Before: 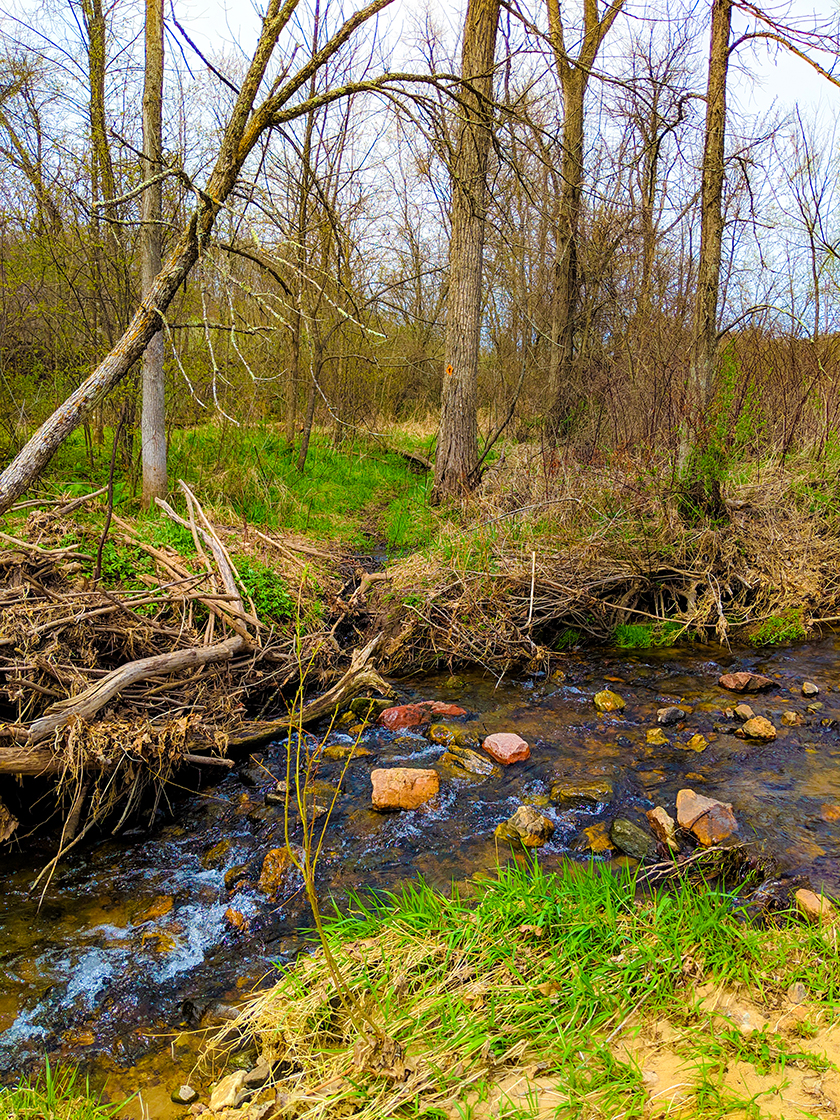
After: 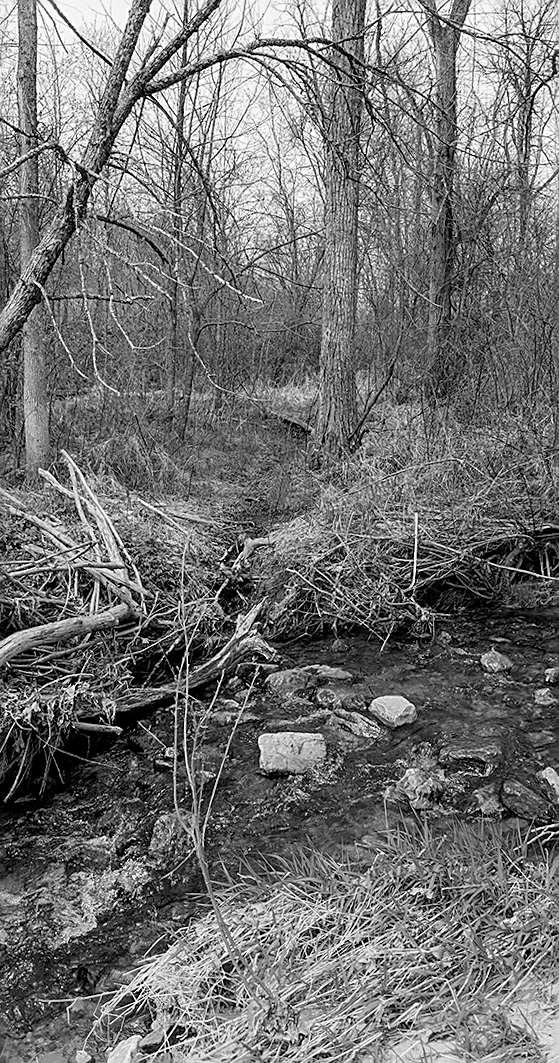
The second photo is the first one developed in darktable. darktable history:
crop and rotate: left 13.409%, right 19.924%
rotate and perspective: rotation -1.32°, lens shift (horizontal) -0.031, crop left 0.015, crop right 0.985, crop top 0.047, crop bottom 0.982
color calibration: output gray [0.253, 0.26, 0.487, 0], gray › normalize channels true, illuminant same as pipeline (D50), adaptation XYZ, x 0.346, y 0.359, gamut compression 0
sharpen: on, module defaults
white balance: red 1.467, blue 0.684
